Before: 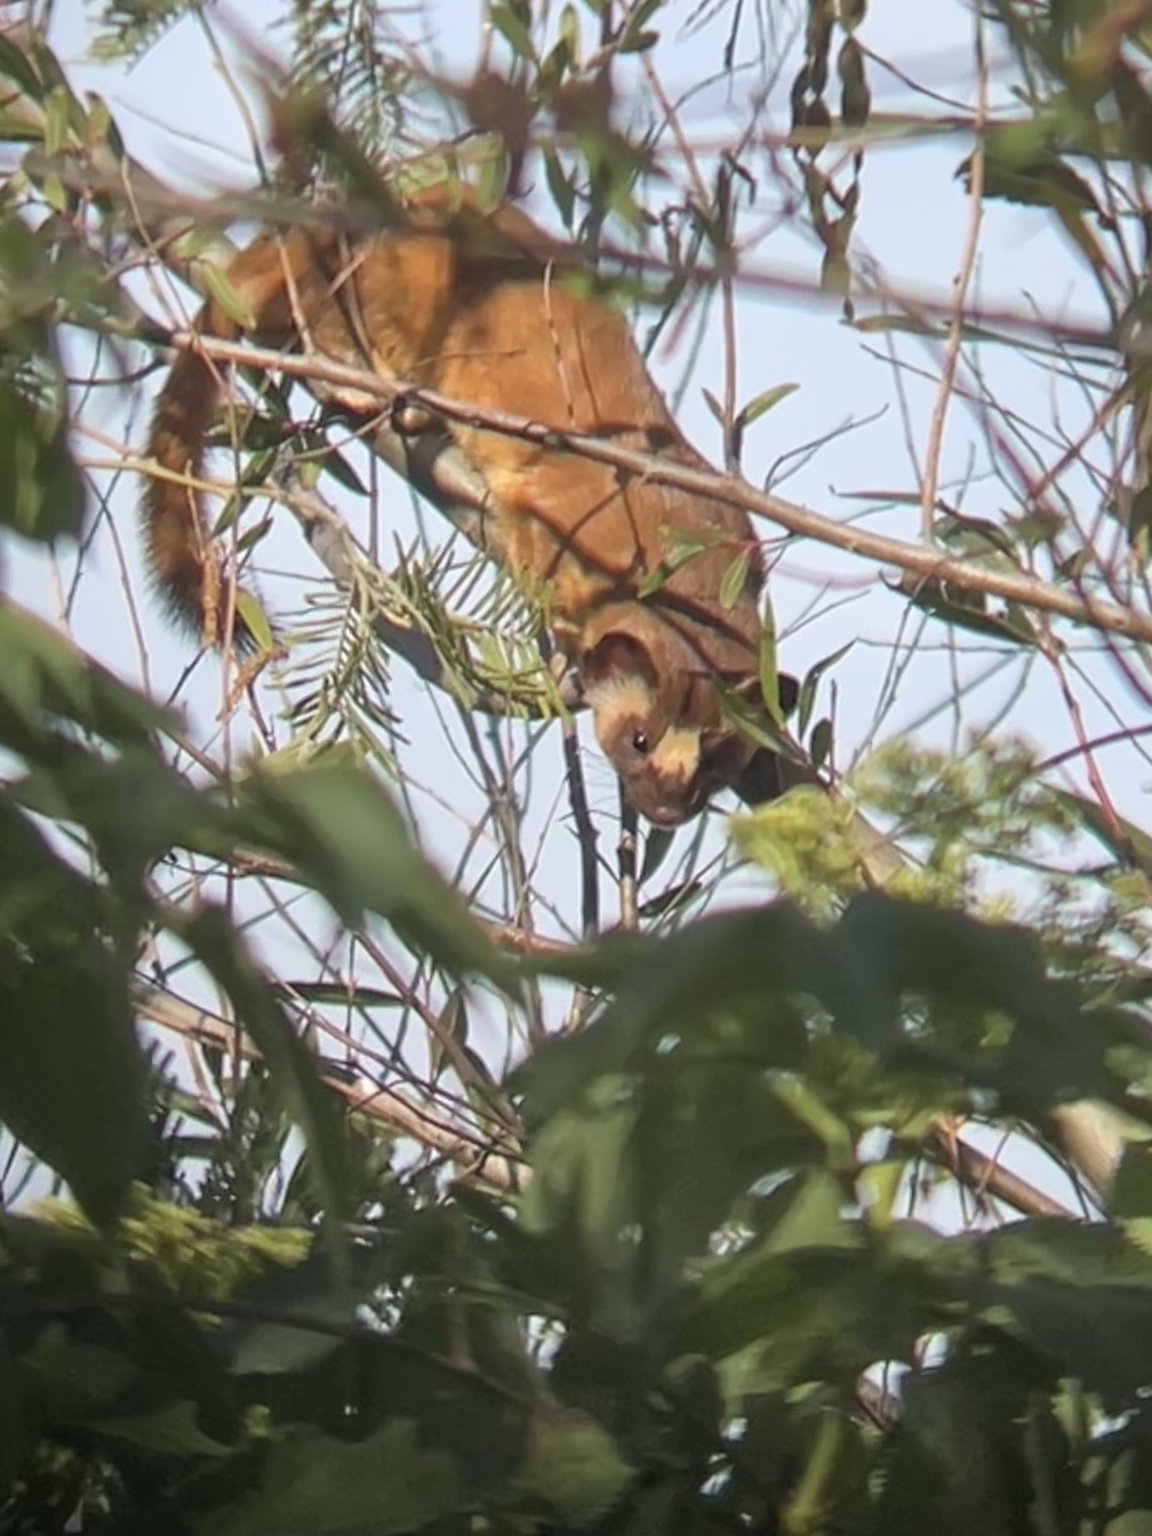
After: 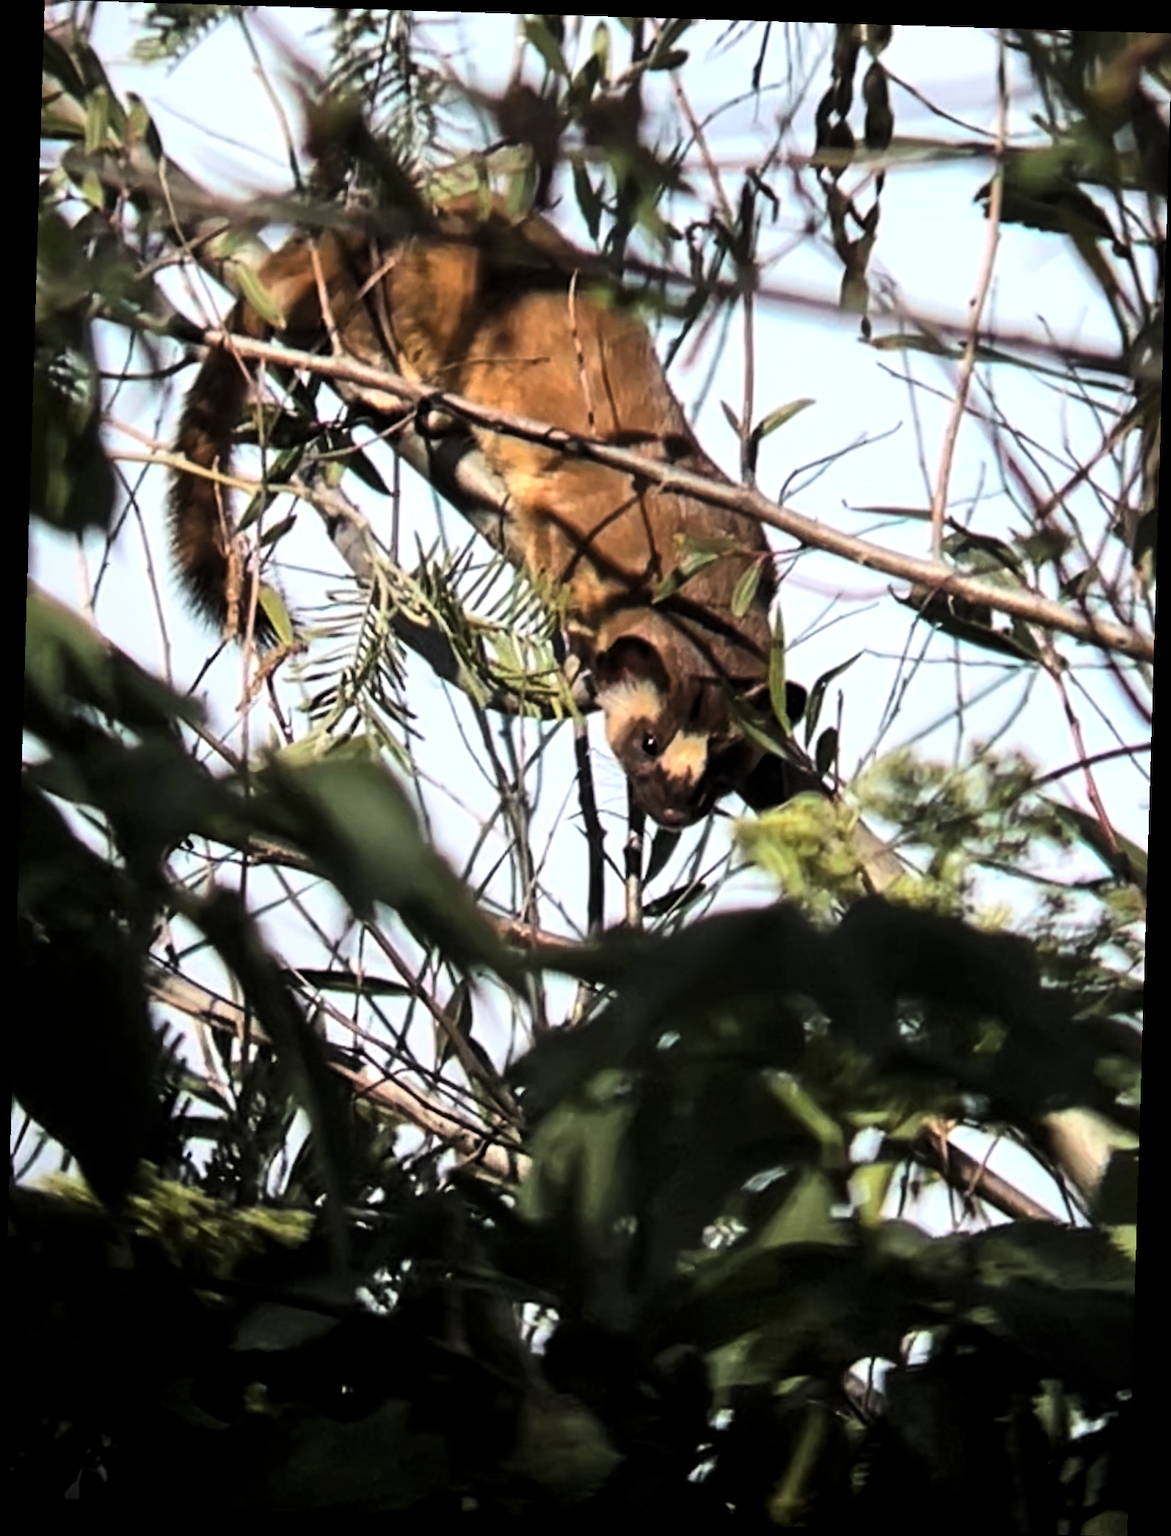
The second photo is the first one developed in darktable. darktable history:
rotate and perspective: rotation 1.72°, automatic cropping off
levels: levels [0.101, 0.578, 0.953]
contrast brightness saturation: contrast 0.28
exposure: compensate highlight preservation false
